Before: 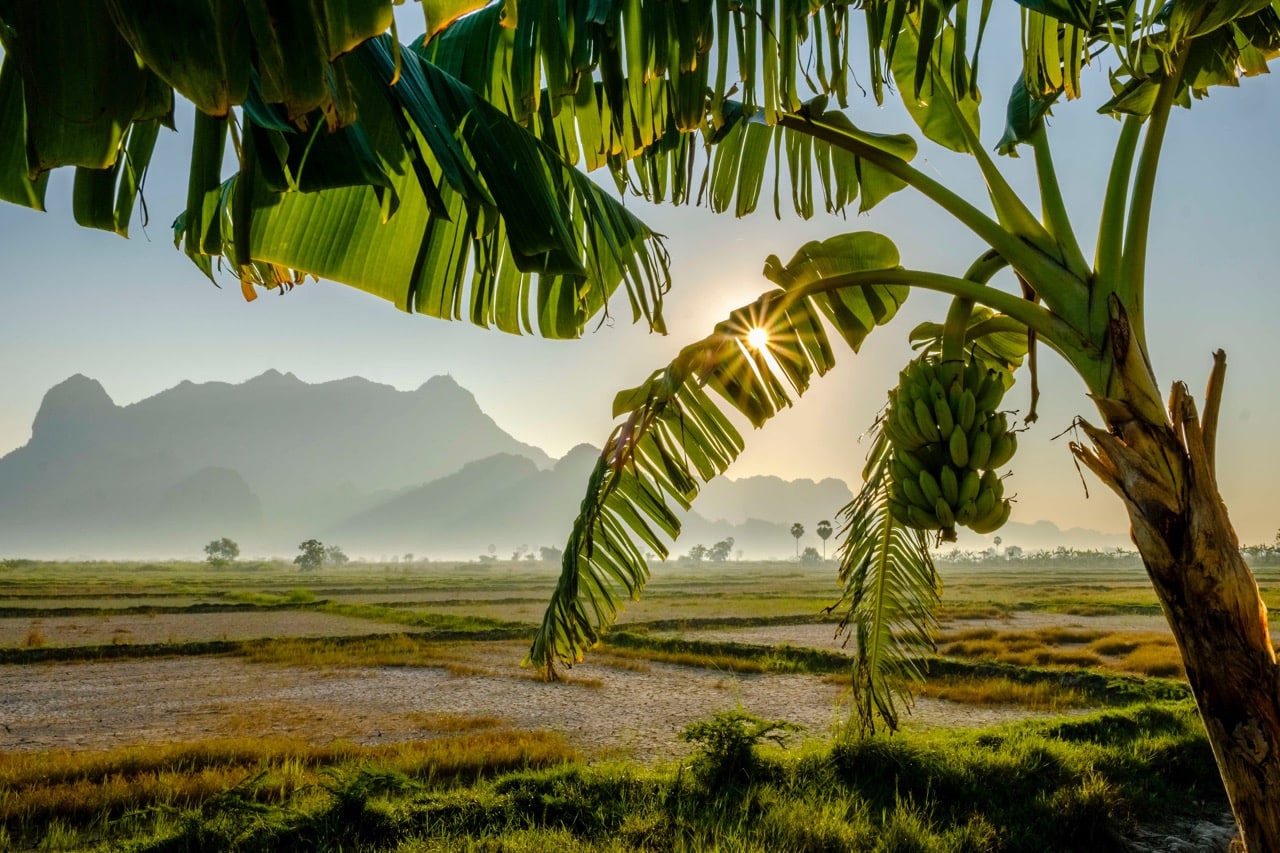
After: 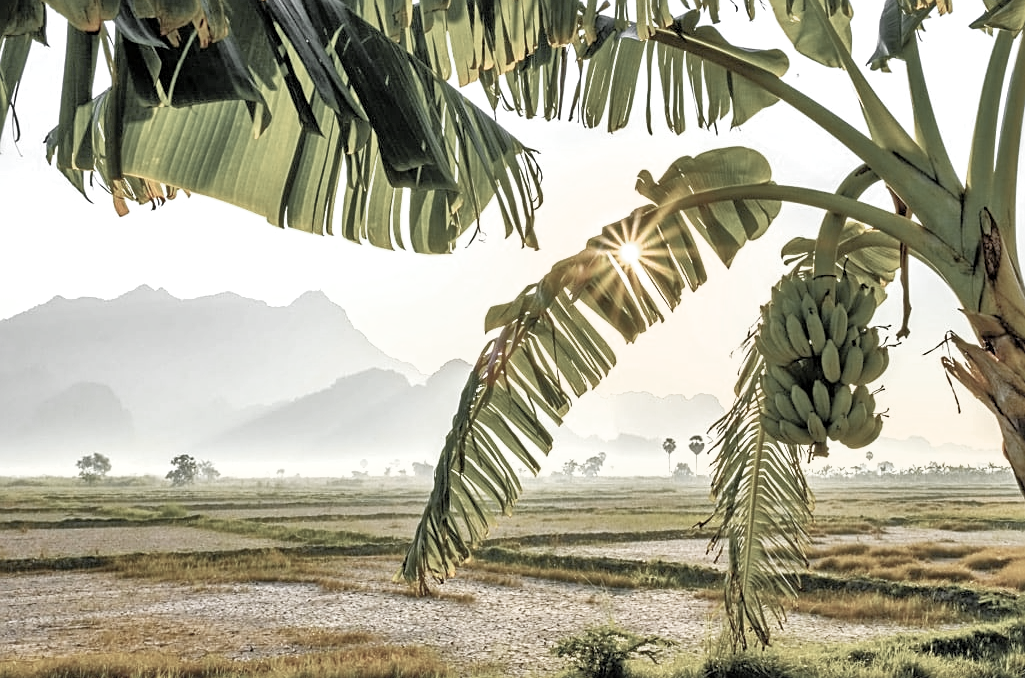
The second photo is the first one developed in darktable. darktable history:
shadows and highlights: radius 336.68, shadows 28.69, soften with gaussian
tone curve: curves: ch0 [(0, 0) (0.822, 0.825) (0.994, 0.955)]; ch1 [(0, 0) (0.226, 0.261) (0.383, 0.397) (0.46, 0.46) (0.498, 0.479) (0.524, 0.523) (0.578, 0.575) (1, 1)]; ch2 [(0, 0) (0.438, 0.456) (0.5, 0.498) (0.547, 0.515) (0.597, 0.58) (0.629, 0.603) (1, 1)], preserve colors none
sharpen: on, module defaults
exposure: black level correction 0, exposure 1.199 EV, compensate highlight preservation false
crop and rotate: left 10.008%, top 10.068%, right 9.839%, bottom 10.43%
color zones: curves: ch0 [(0, 0.613) (0.01, 0.613) (0.245, 0.448) (0.498, 0.529) (0.642, 0.665) (0.879, 0.777) (0.99, 0.613)]; ch1 [(0, 0.035) (0.121, 0.189) (0.259, 0.197) (0.415, 0.061) (0.589, 0.022) (0.732, 0.022) (0.857, 0.026) (0.991, 0.053)]
local contrast: mode bilateral grid, contrast 19, coarseness 50, detail 119%, midtone range 0.2
tone equalizer: -7 EV 0.153 EV, -6 EV 0.587 EV, -5 EV 1.15 EV, -4 EV 1.37 EV, -3 EV 1.12 EV, -2 EV 0.6 EV, -1 EV 0.161 EV
